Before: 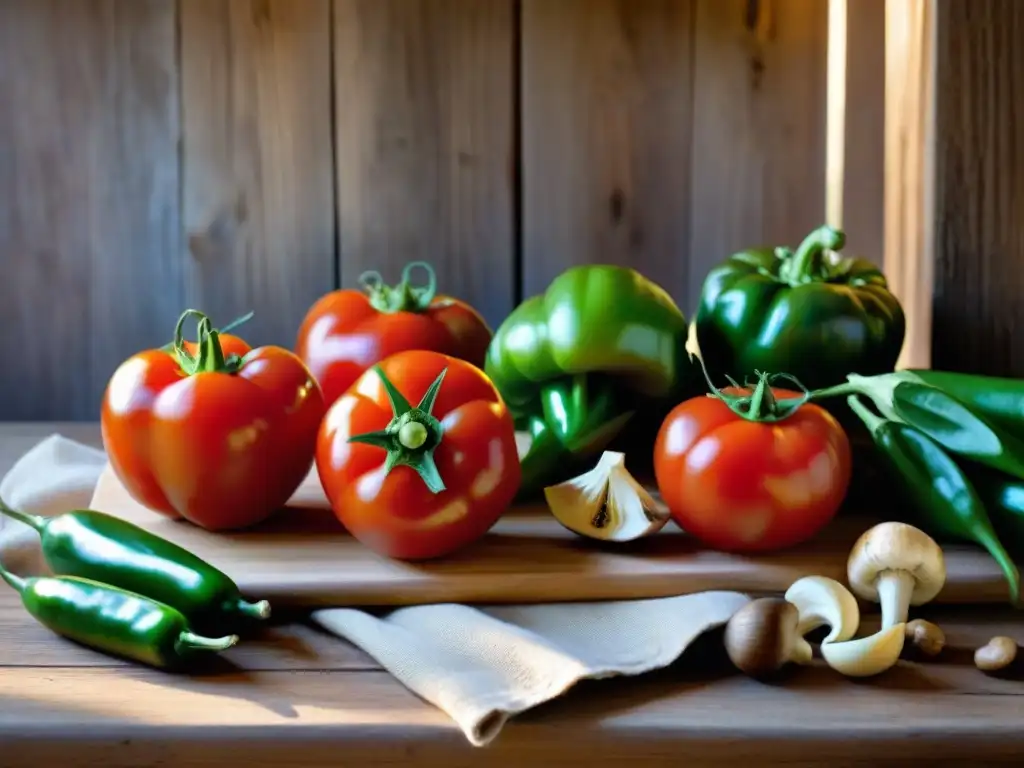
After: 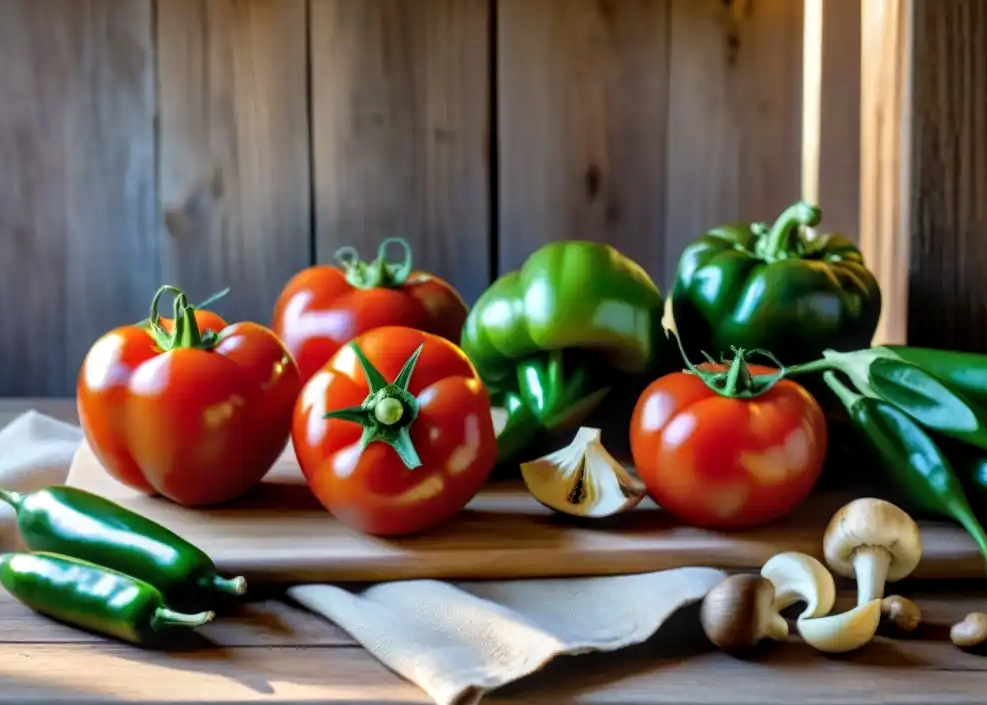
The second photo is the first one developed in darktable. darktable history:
local contrast: on, module defaults
crop: left 2.345%, top 3.22%, right 1.237%, bottom 4.91%
